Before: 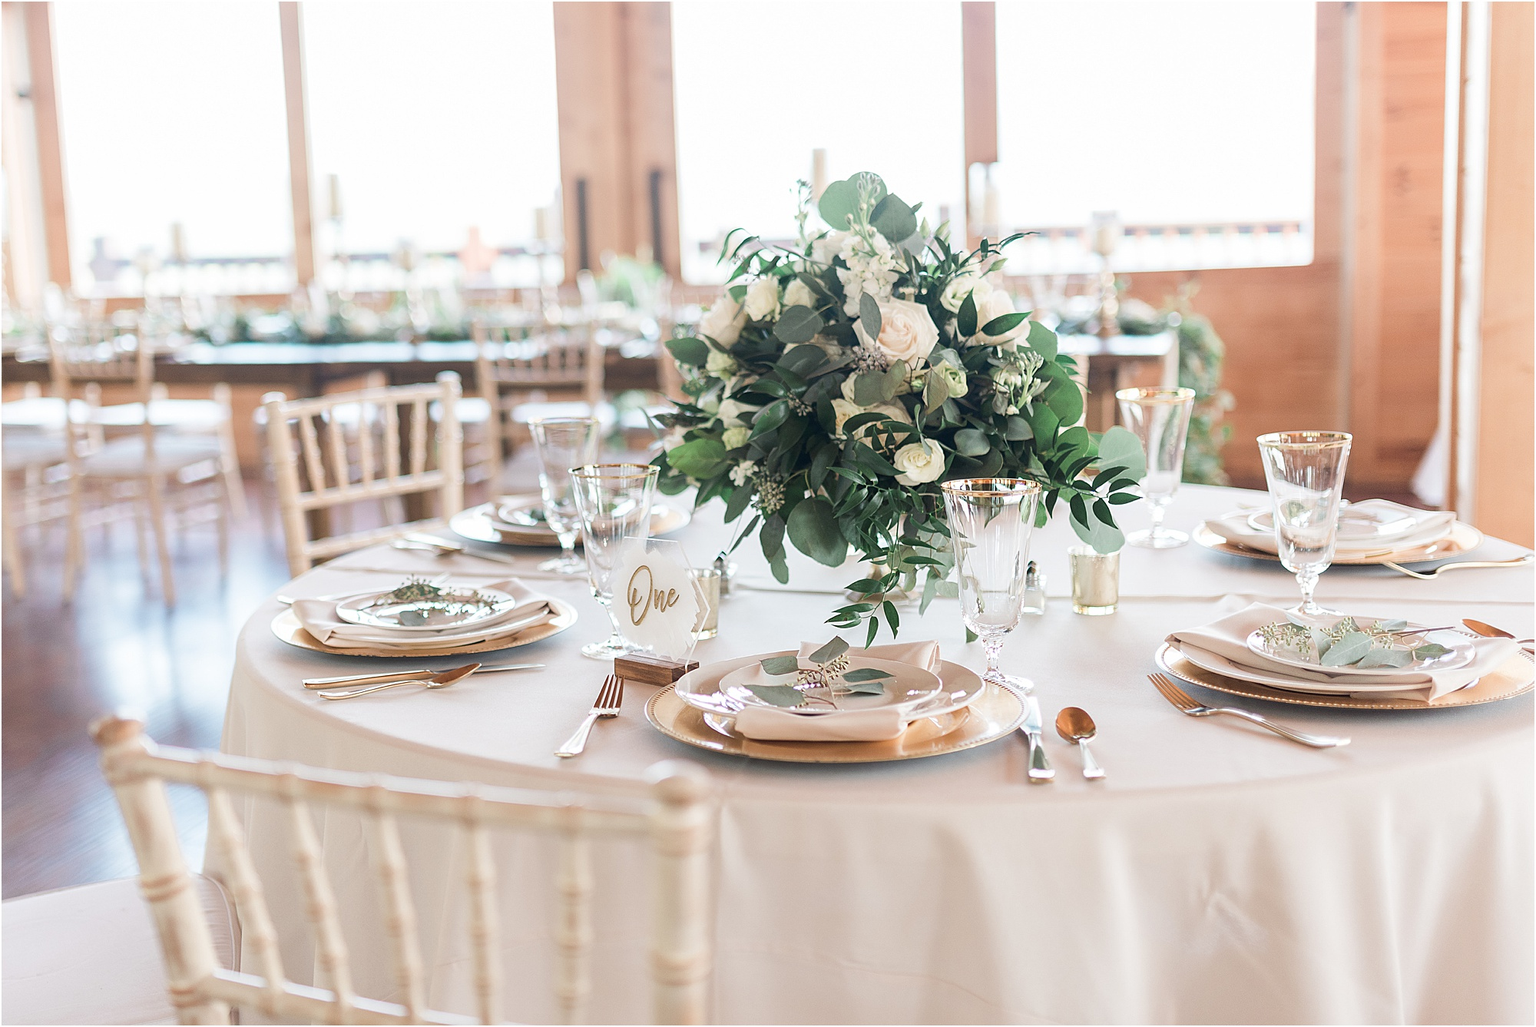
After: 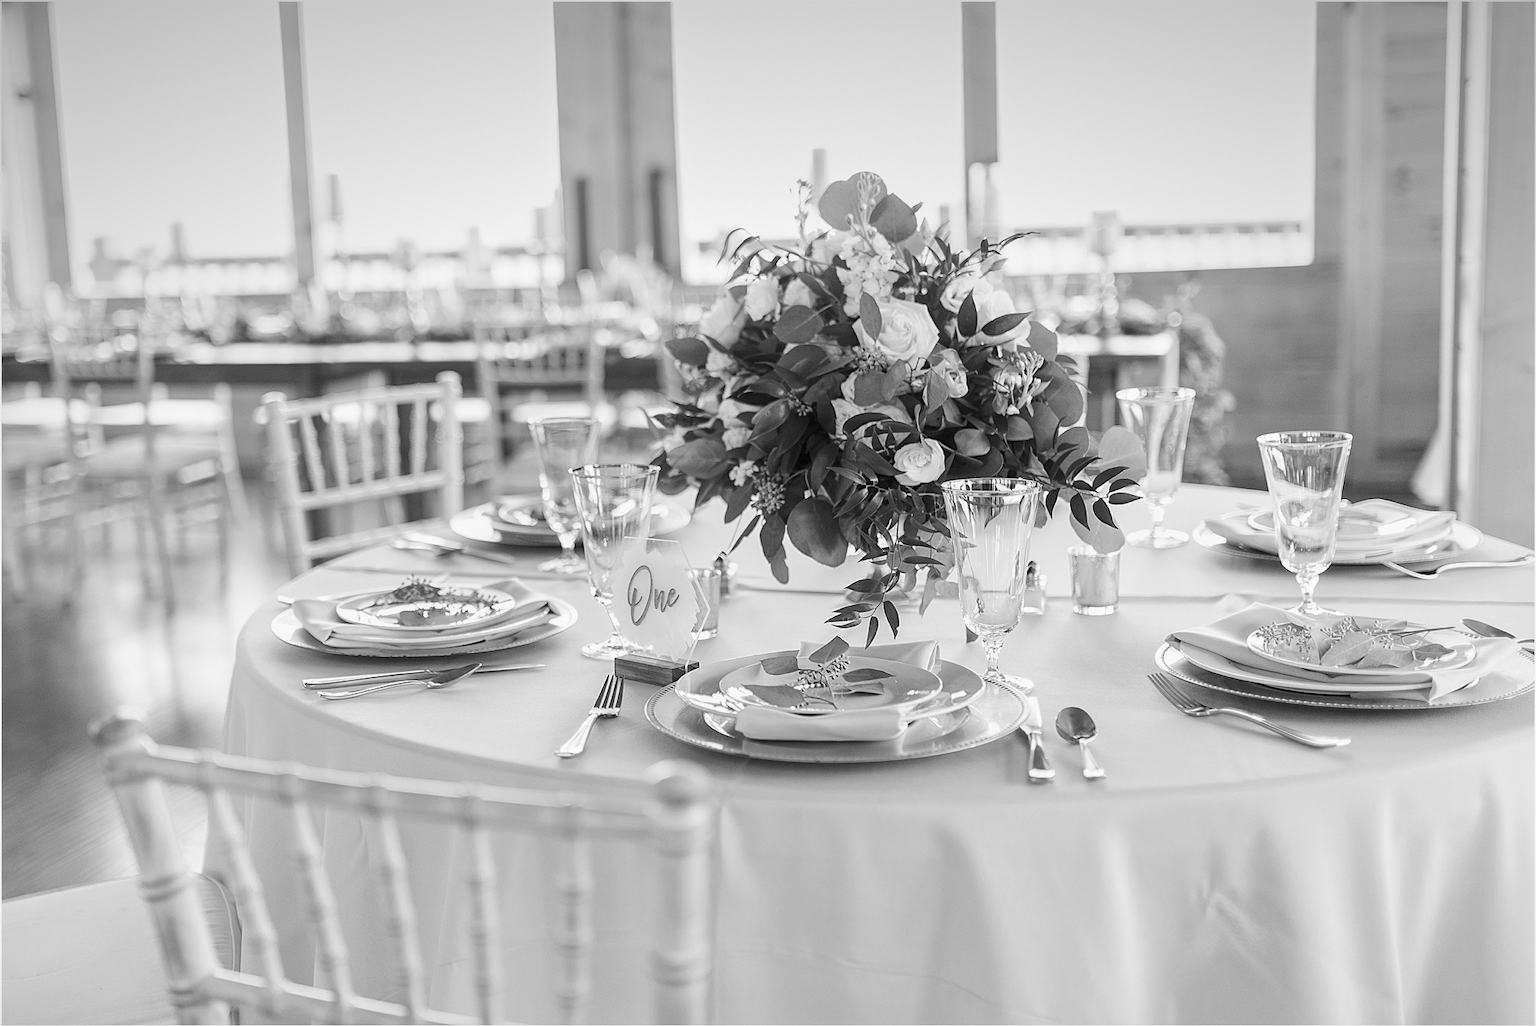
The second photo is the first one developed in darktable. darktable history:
local contrast: highlights 100%, shadows 100%, detail 131%, midtone range 0.2
vignetting: fall-off start 97.52%, fall-off radius 100%, brightness -0.574, saturation 0, center (-0.027, 0.404), width/height ratio 1.368, unbound false
monochrome: a 30.25, b 92.03
